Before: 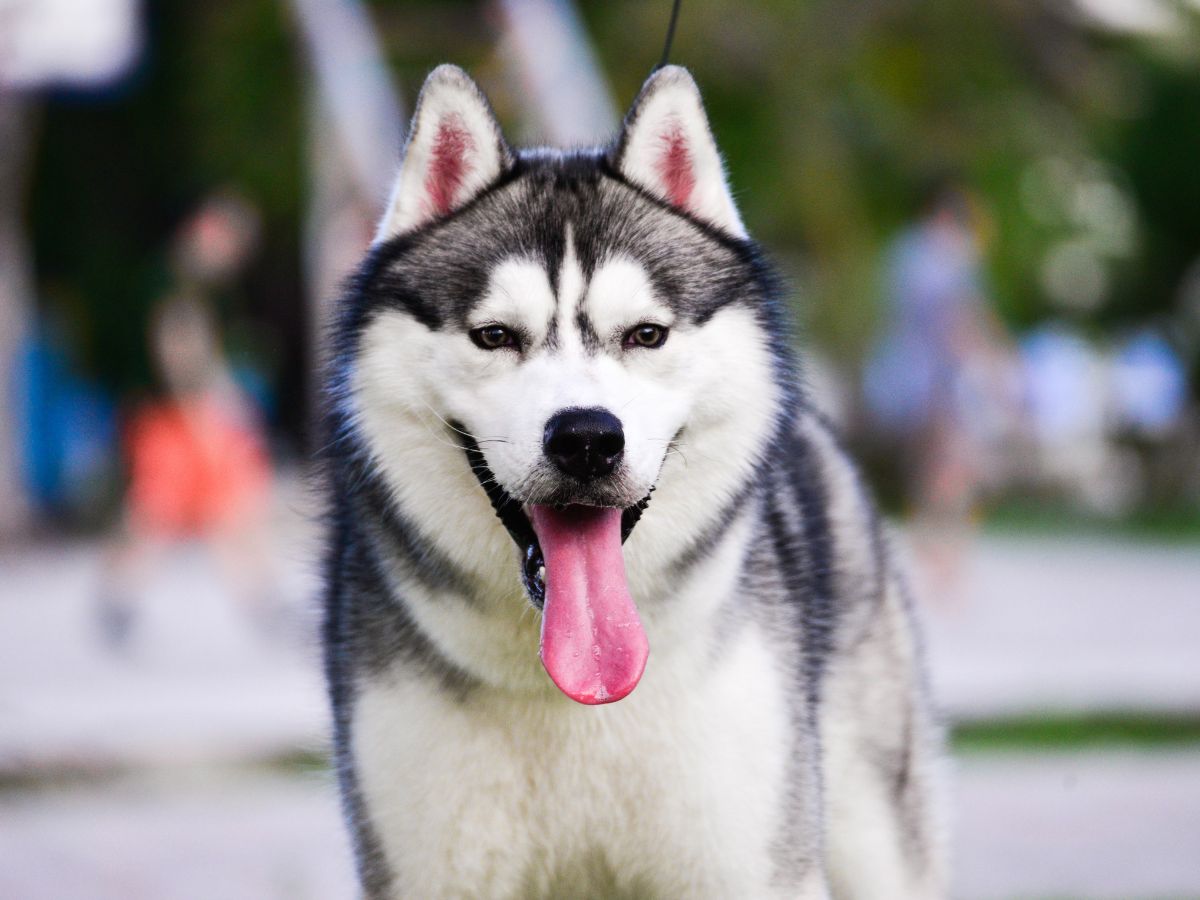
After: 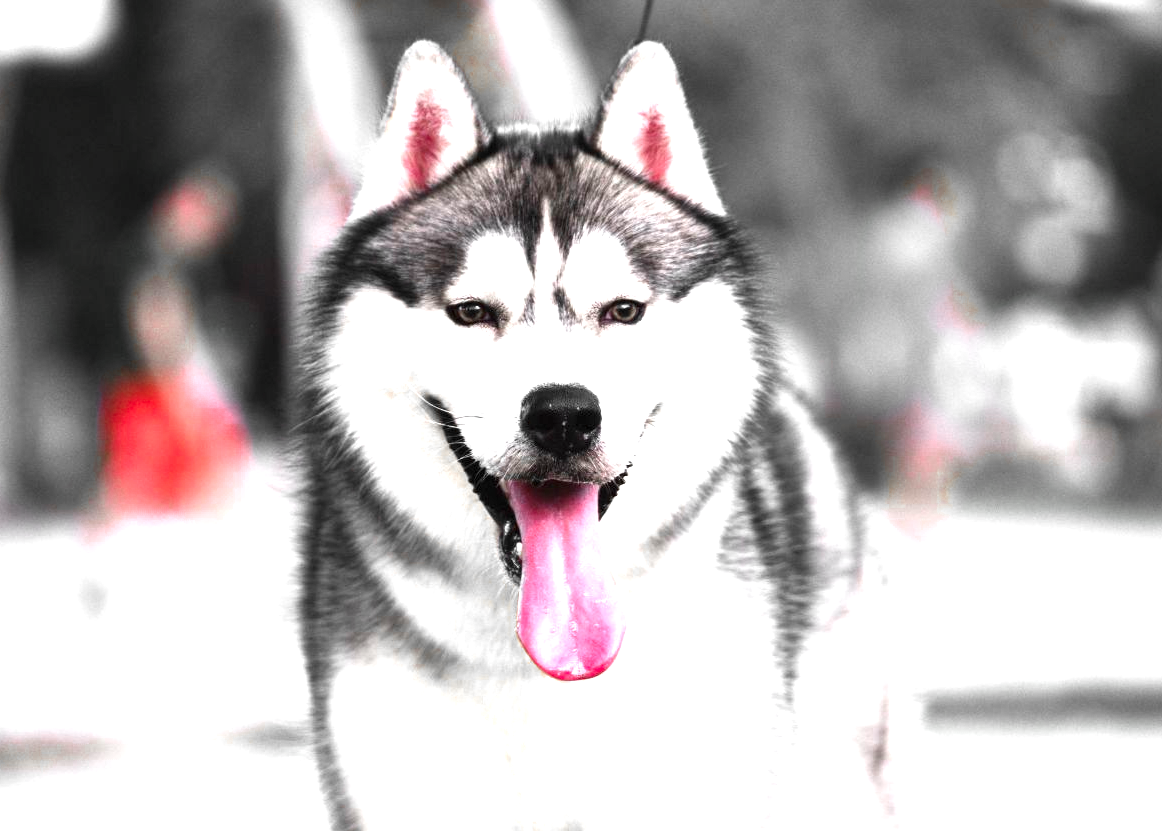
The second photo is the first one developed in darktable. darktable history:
color zones: curves: ch0 [(0, 0.497) (0.096, 0.361) (0.221, 0.538) (0.429, 0.5) (0.571, 0.5) (0.714, 0.5) (0.857, 0.5) (1, 0.497)]; ch1 [(0, 0.5) (0.143, 0.5) (0.257, -0.002) (0.429, 0.04) (0.571, -0.001) (0.714, -0.015) (0.857, 0.024) (1, 0.5)]
exposure: exposure 1.254 EV
crop: left 1.967%, top 2.761%, right 1.155%, bottom 4.852%
